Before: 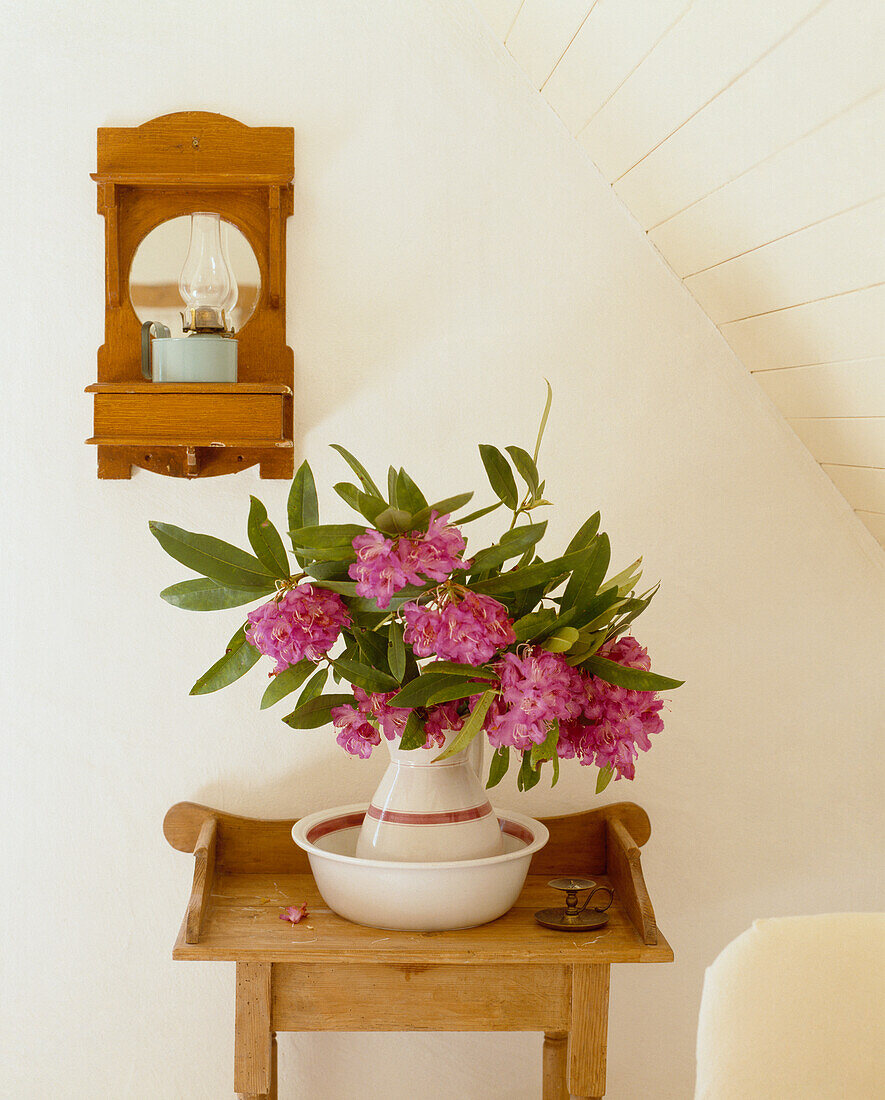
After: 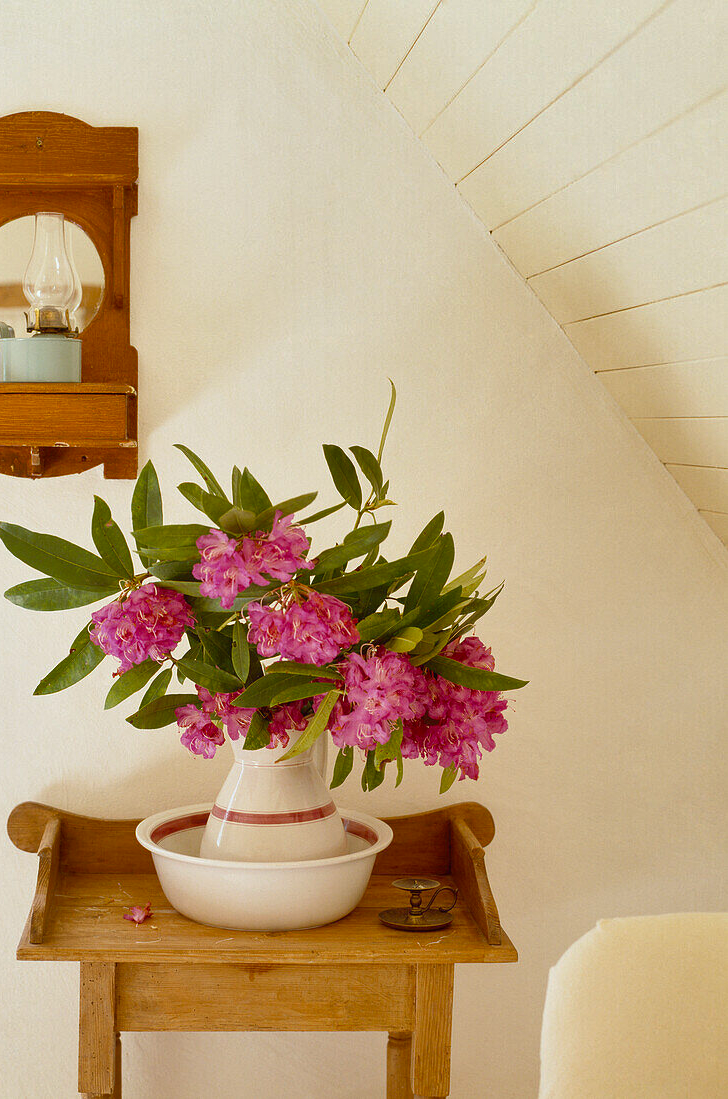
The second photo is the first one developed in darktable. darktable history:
crop: left 17.643%, bottom 0.031%
color correction: highlights a* 0.734, highlights b* 2.79, saturation 1.09
shadows and highlights: soften with gaussian
